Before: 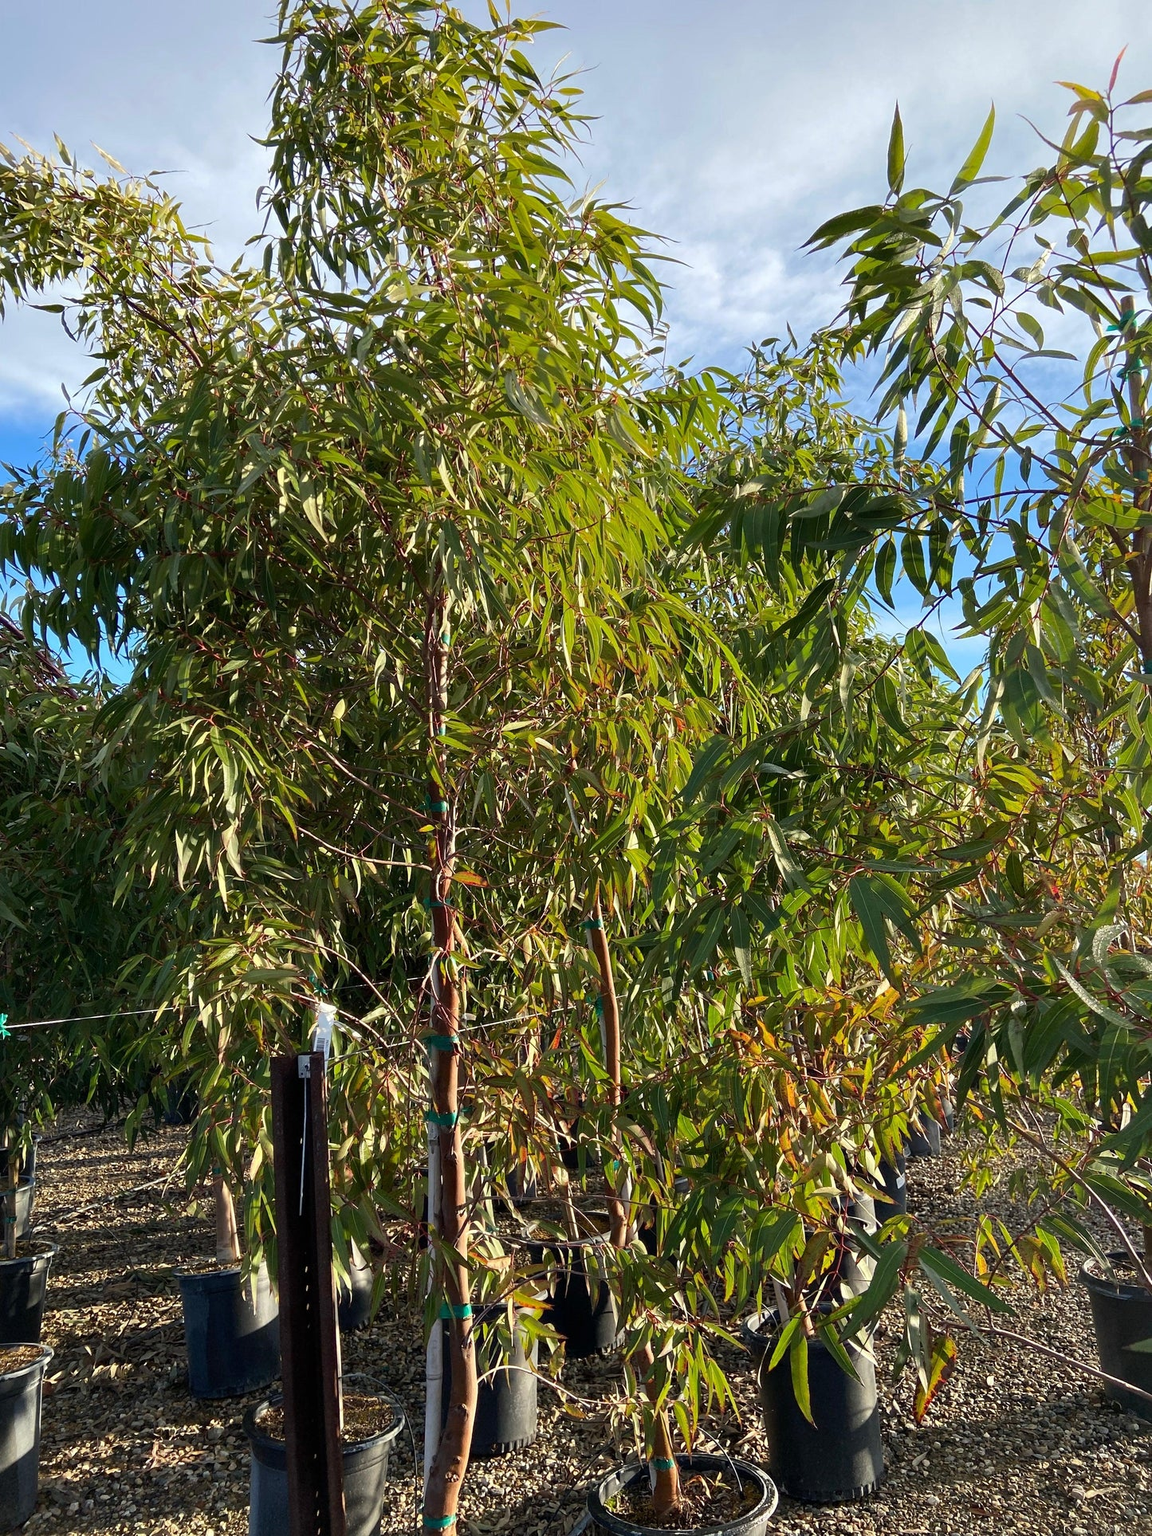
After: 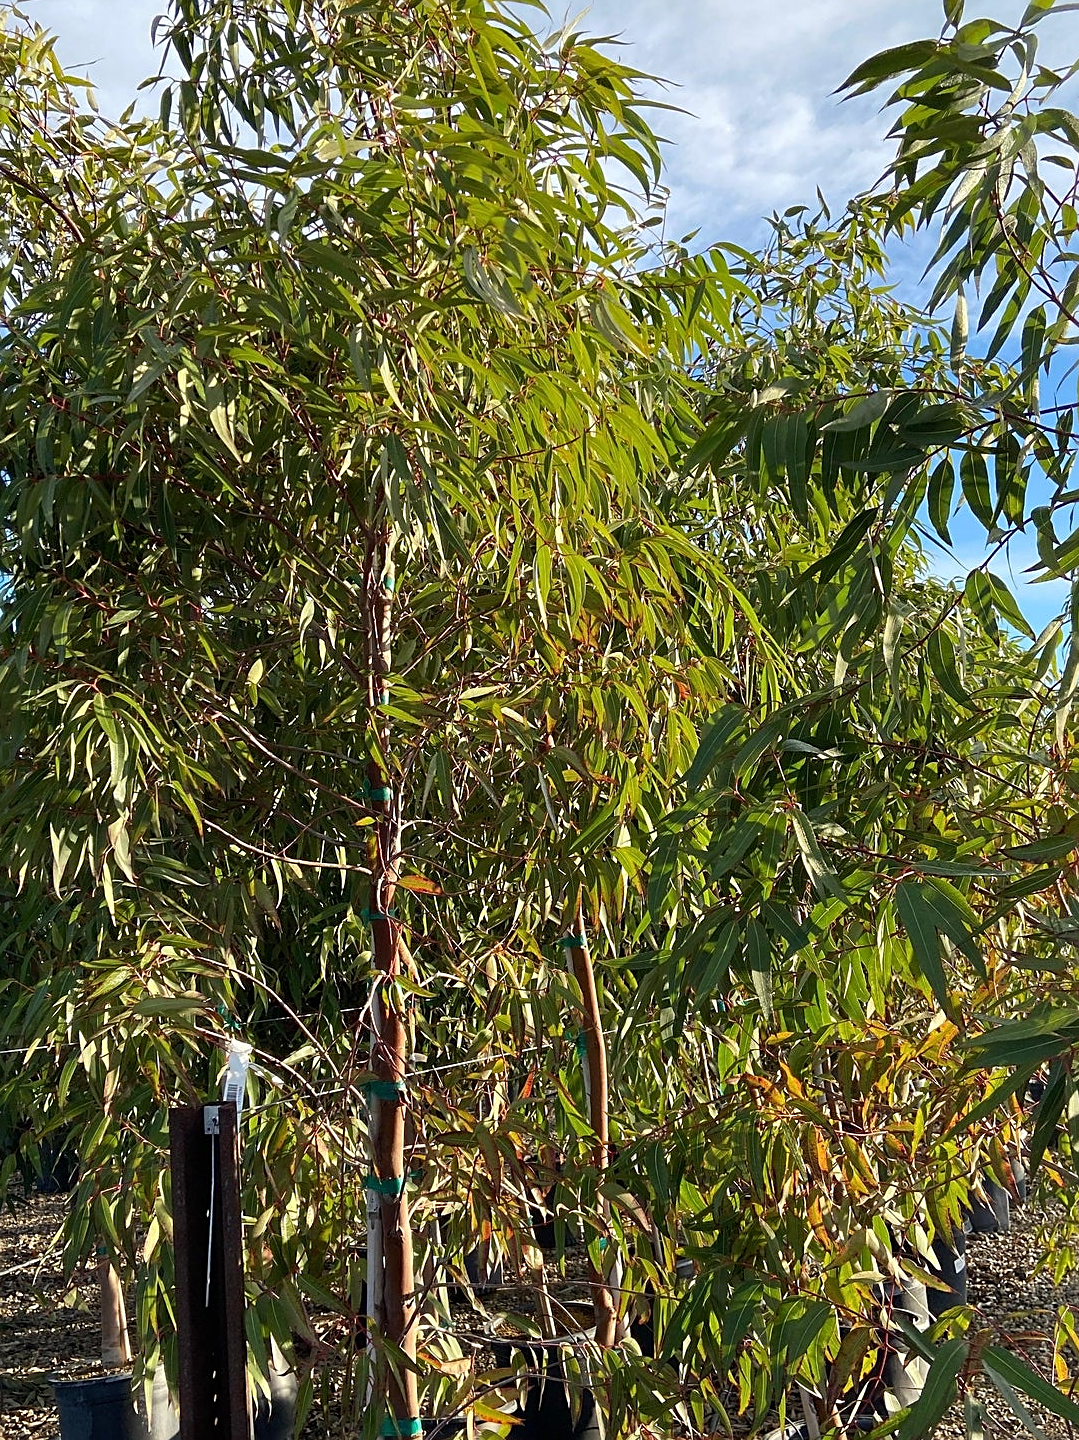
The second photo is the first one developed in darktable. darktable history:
sharpen: on, module defaults
crop and rotate: left 11.831%, top 11.346%, right 13.429%, bottom 13.899%
